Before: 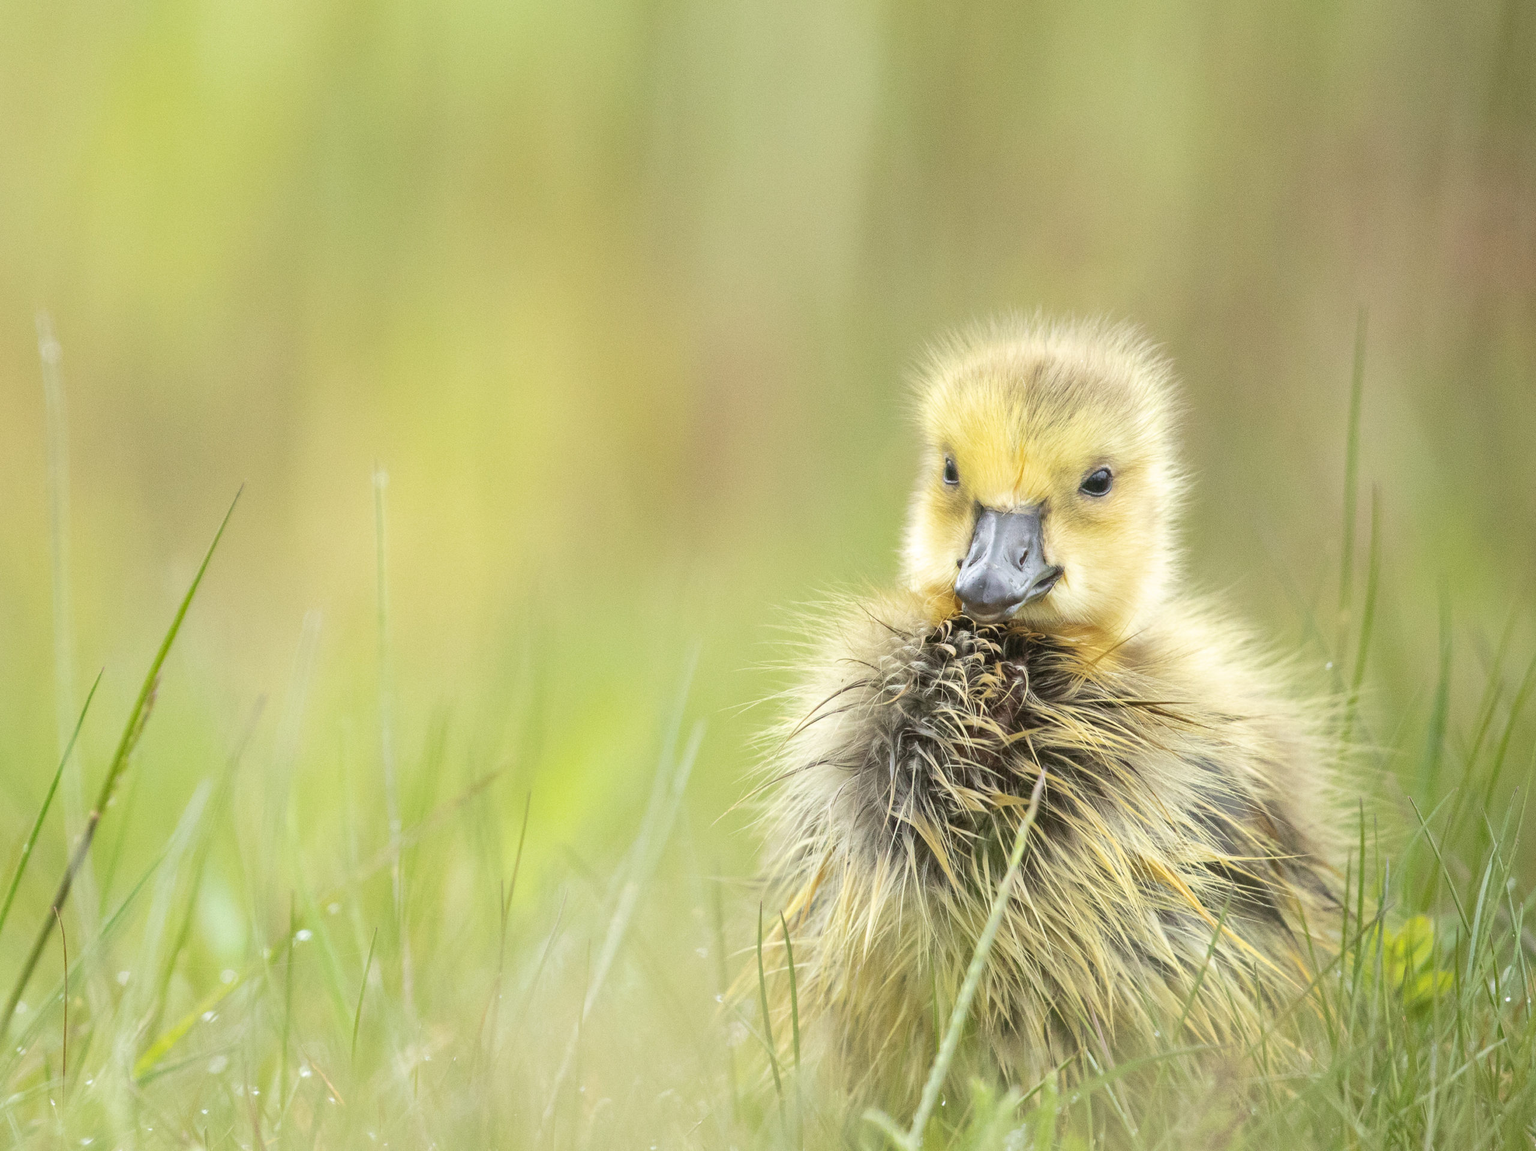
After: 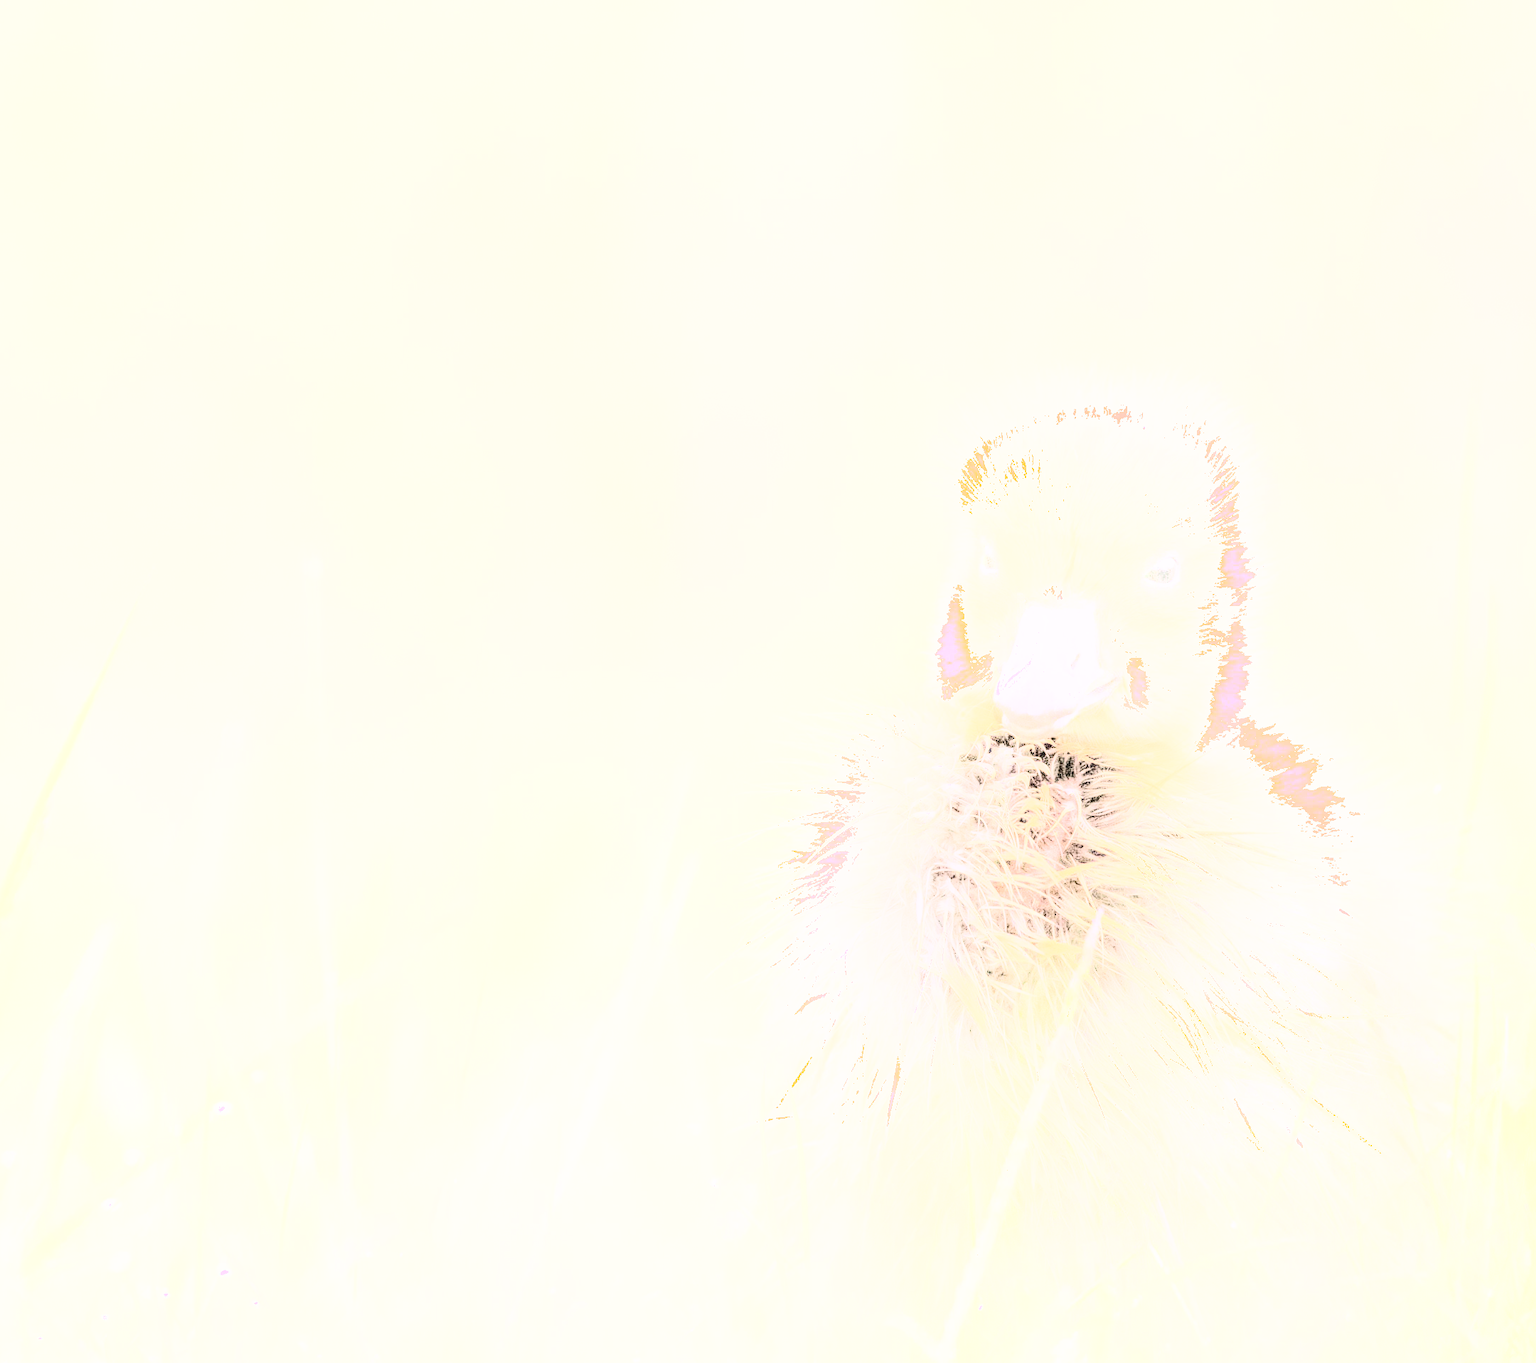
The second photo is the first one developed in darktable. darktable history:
crop: left 7.598%, right 7.873%
tone curve: curves: ch0 [(0, 0.028) (0.138, 0.156) (0.468, 0.516) (0.754, 0.823) (1, 1)], color space Lab, linked channels, preserve colors none
shadows and highlights: shadows -54.3, highlights 86.09, soften with gaussian
local contrast: detail 130%
white balance: red 1.188, blue 1.11
tone equalizer: -7 EV 0.15 EV, -6 EV 0.6 EV, -5 EV 1.15 EV, -4 EV 1.33 EV, -3 EV 1.15 EV, -2 EV 0.6 EV, -1 EV 0.15 EV, mask exposure compensation -0.5 EV
rgb curve: curves: ch0 [(0, 0) (0.21, 0.15) (0.24, 0.21) (0.5, 0.75) (0.75, 0.96) (0.89, 0.99) (1, 1)]; ch1 [(0, 0.02) (0.21, 0.13) (0.25, 0.2) (0.5, 0.67) (0.75, 0.9) (0.89, 0.97) (1, 1)]; ch2 [(0, 0.02) (0.21, 0.13) (0.25, 0.2) (0.5, 0.67) (0.75, 0.9) (0.89, 0.97) (1, 1)], compensate middle gray true
